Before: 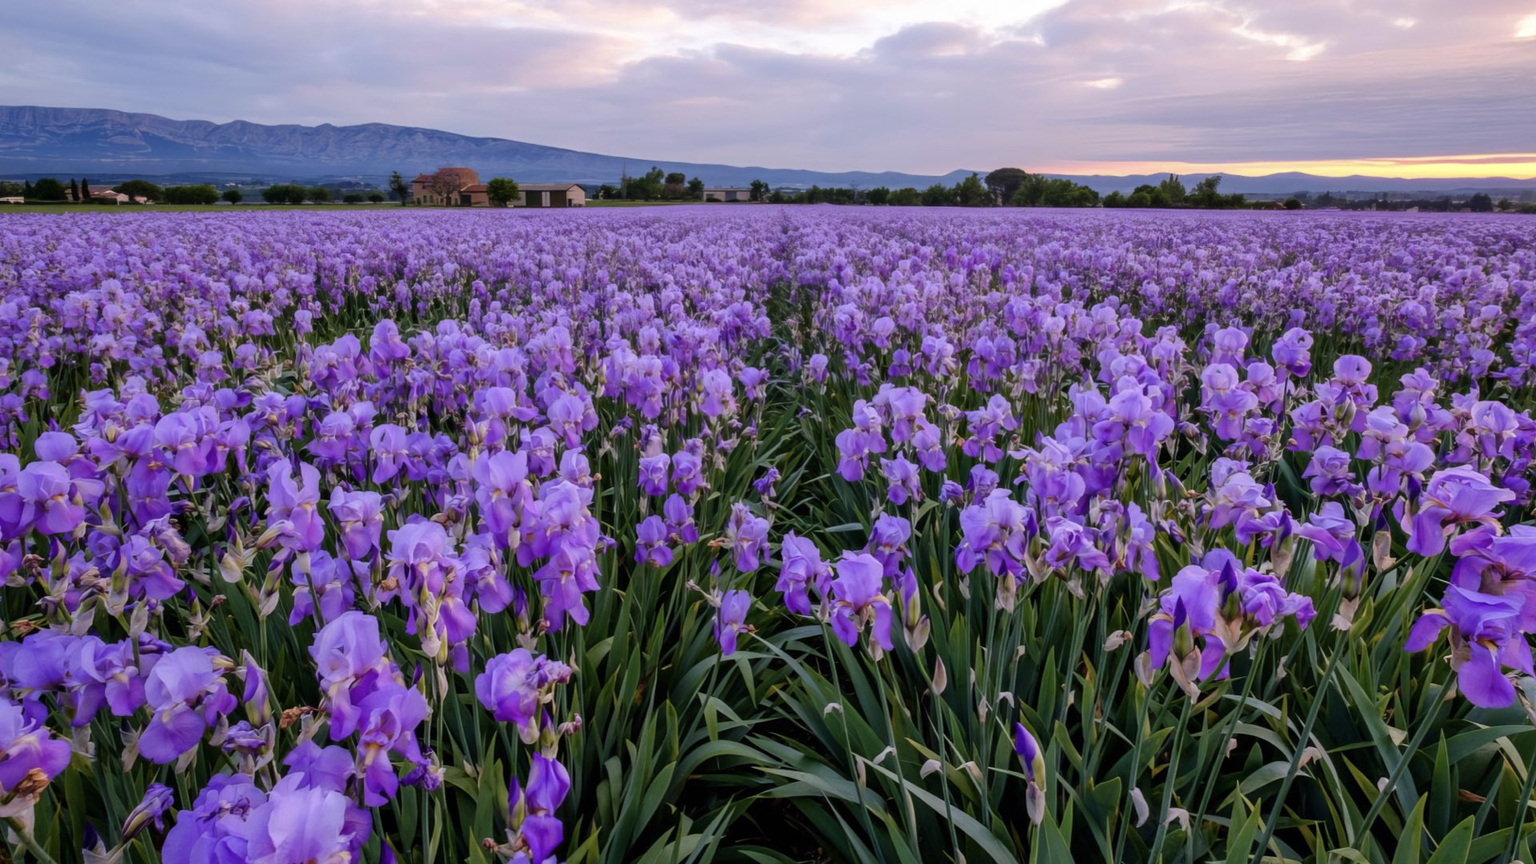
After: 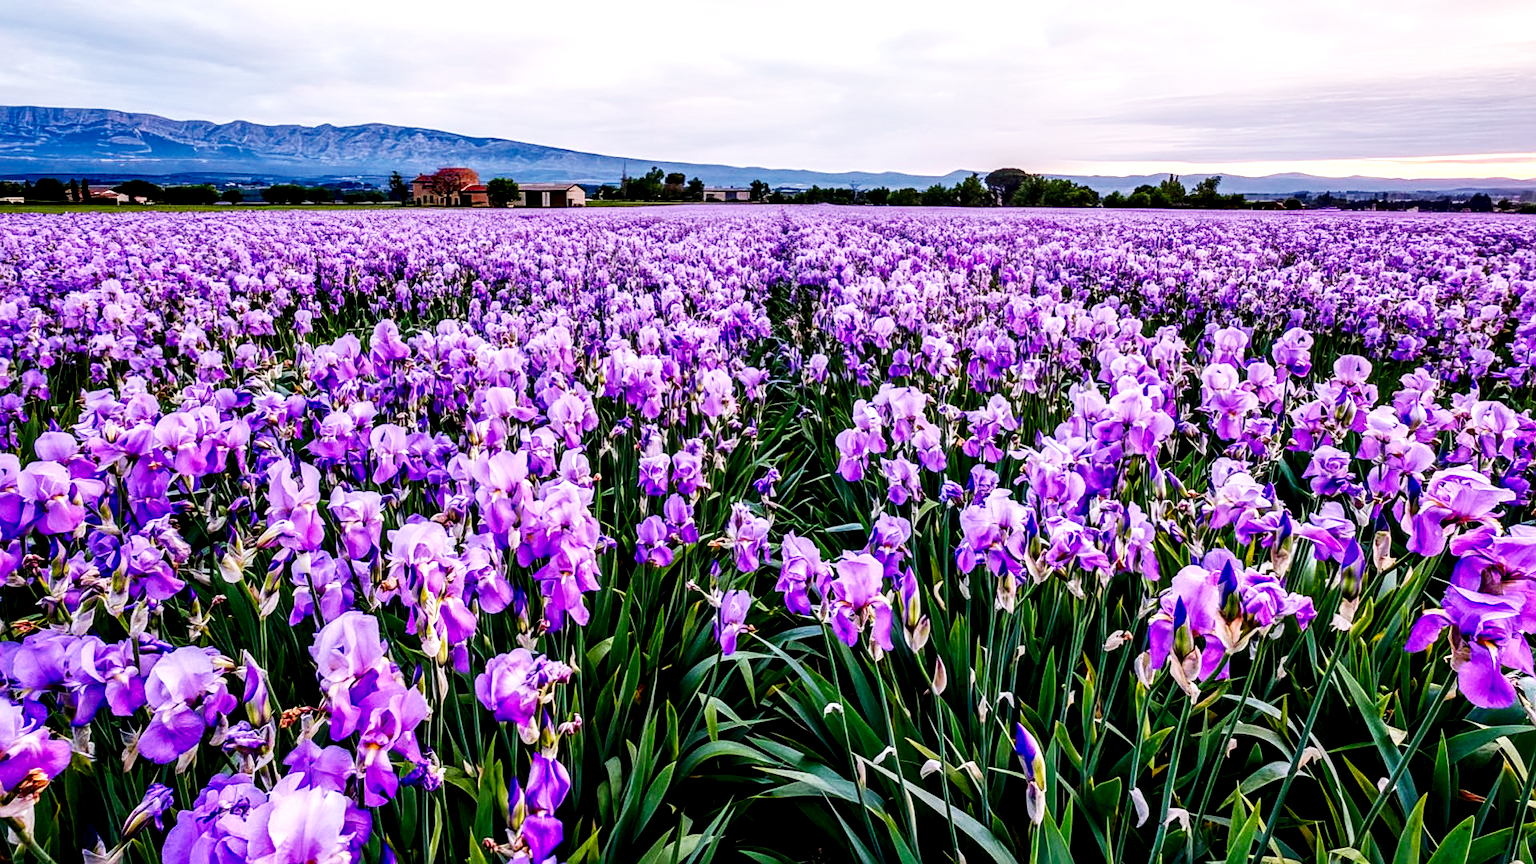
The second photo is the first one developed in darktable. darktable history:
sharpen: on, module defaults
local contrast: detail 160%
base curve: curves: ch0 [(0, 0) (0.007, 0.004) (0.027, 0.03) (0.046, 0.07) (0.207, 0.54) (0.442, 0.872) (0.673, 0.972) (1, 1)], preserve colors none
contrast brightness saturation: contrast 0.066, brightness -0.134, saturation 0.048
